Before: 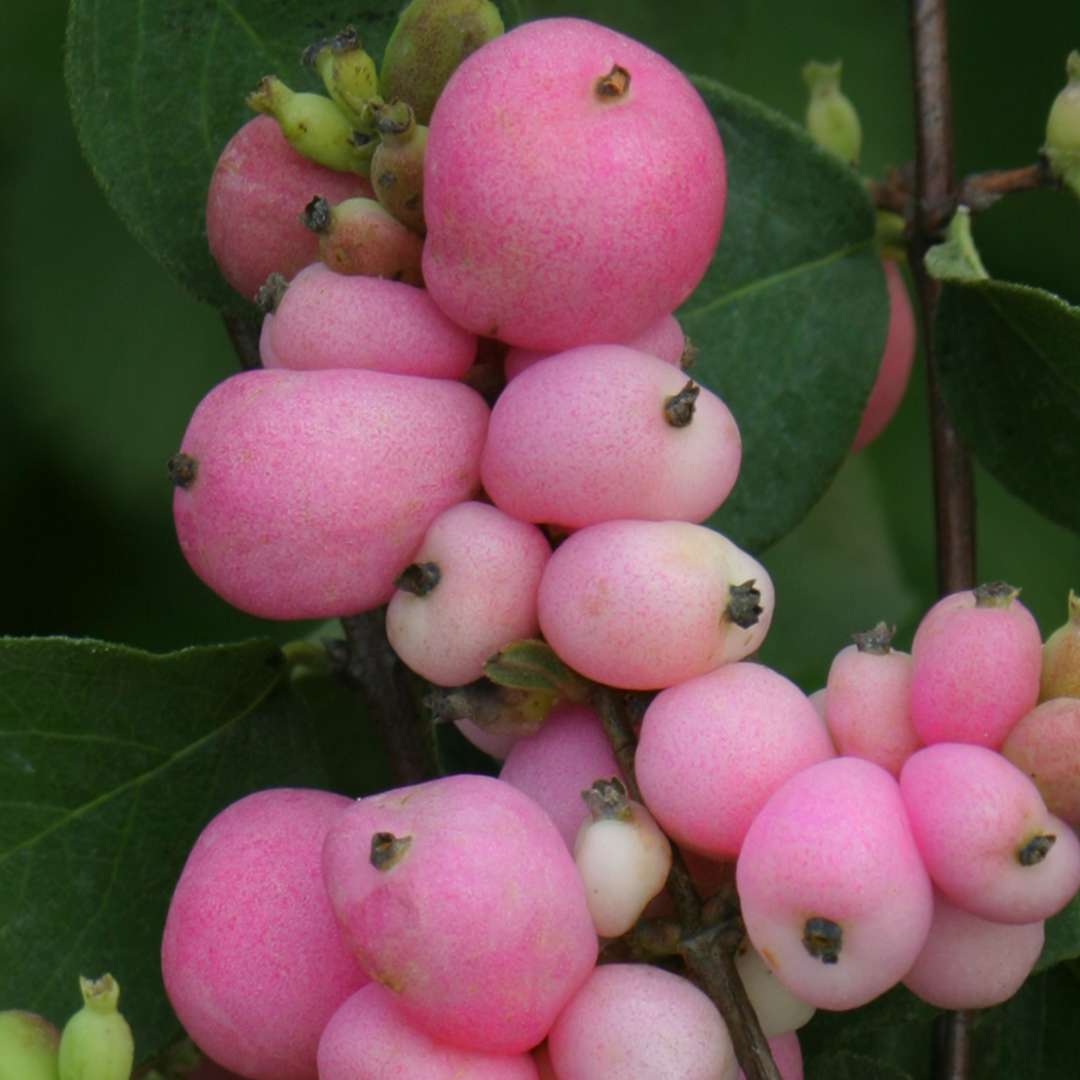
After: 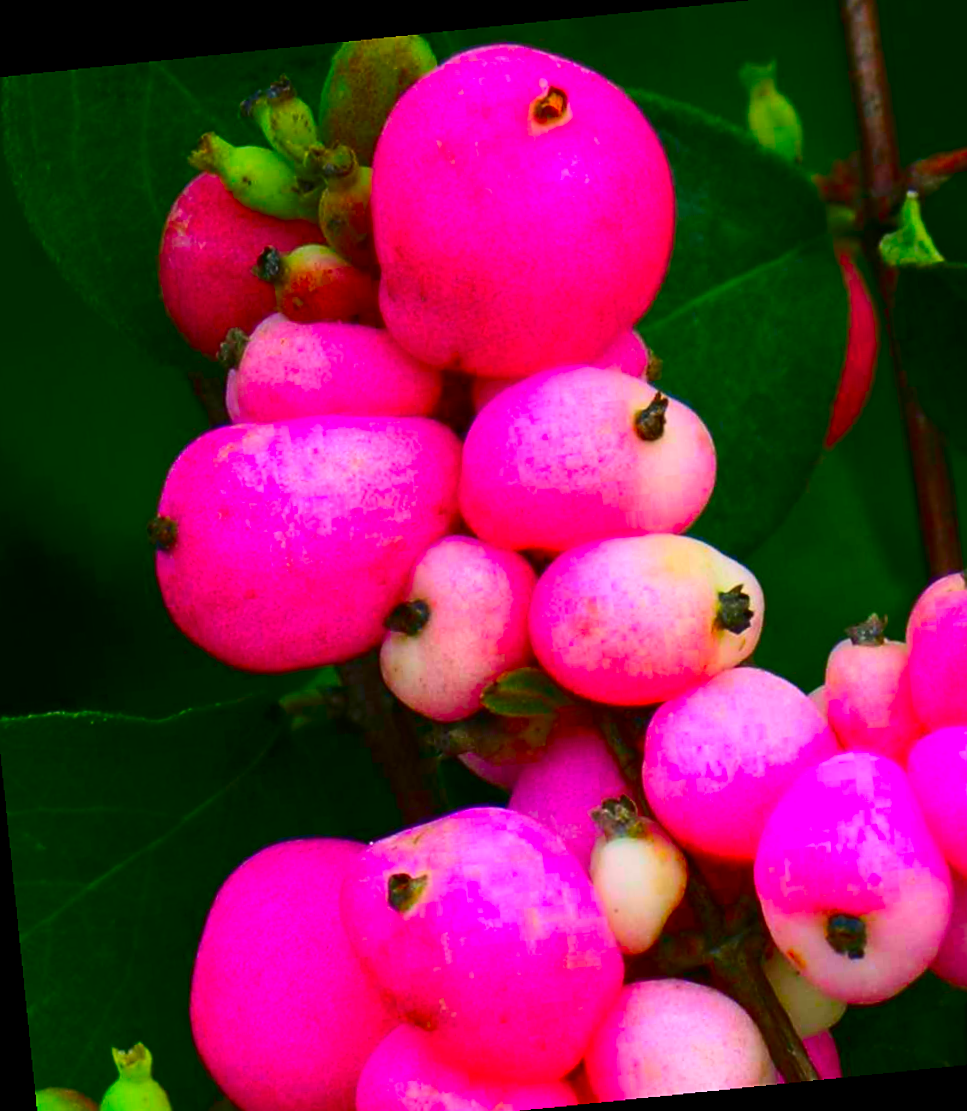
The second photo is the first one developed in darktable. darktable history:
contrast brightness saturation: contrast 0.28
sharpen: radius 1.864, amount 0.398, threshold 1.271
crop and rotate: angle 1°, left 4.281%, top 0.642%, right 11.383%, bottom 2.486%
rotate and perspective: rotation -4.86°, automatic cropping off
color correction: saturation 3
